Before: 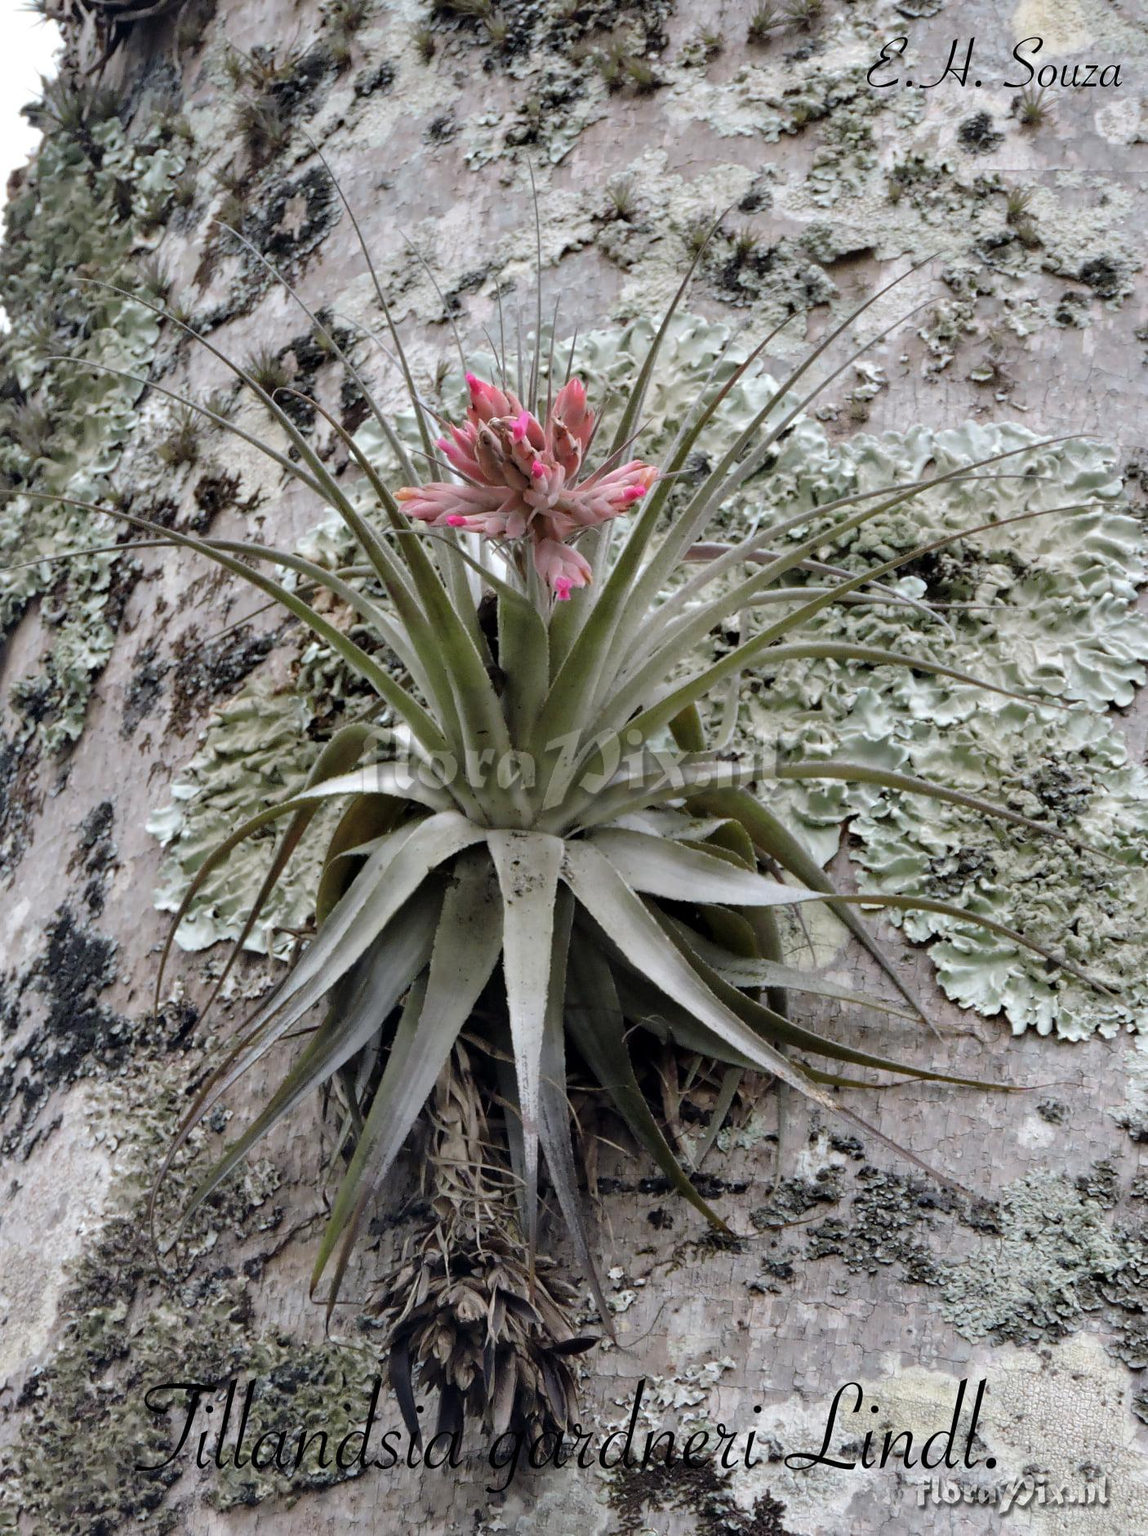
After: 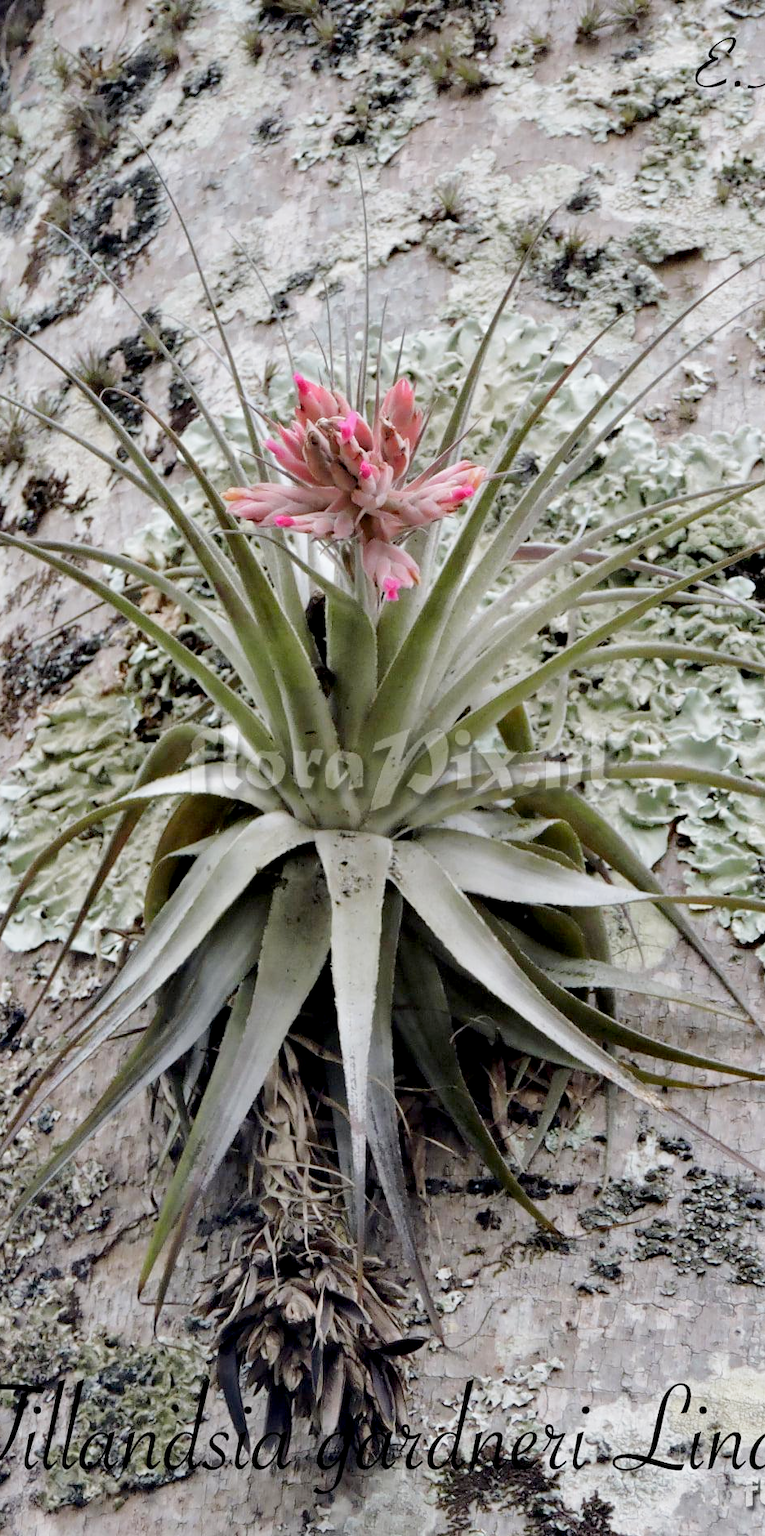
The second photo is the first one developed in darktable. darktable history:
exposure: black level correction 0.005, exposure 0.014 EV, compensate highlight preservation false
base curve: curves: ch0 [(0, 0) (0.204, 0.334) (0.55, 0.733) (1, 1)], preserve colors none
crop and rotate: left 15.055%, right 18.278%
shadows and highlights: shadows -20, white point adjustment -2, highlights -35
